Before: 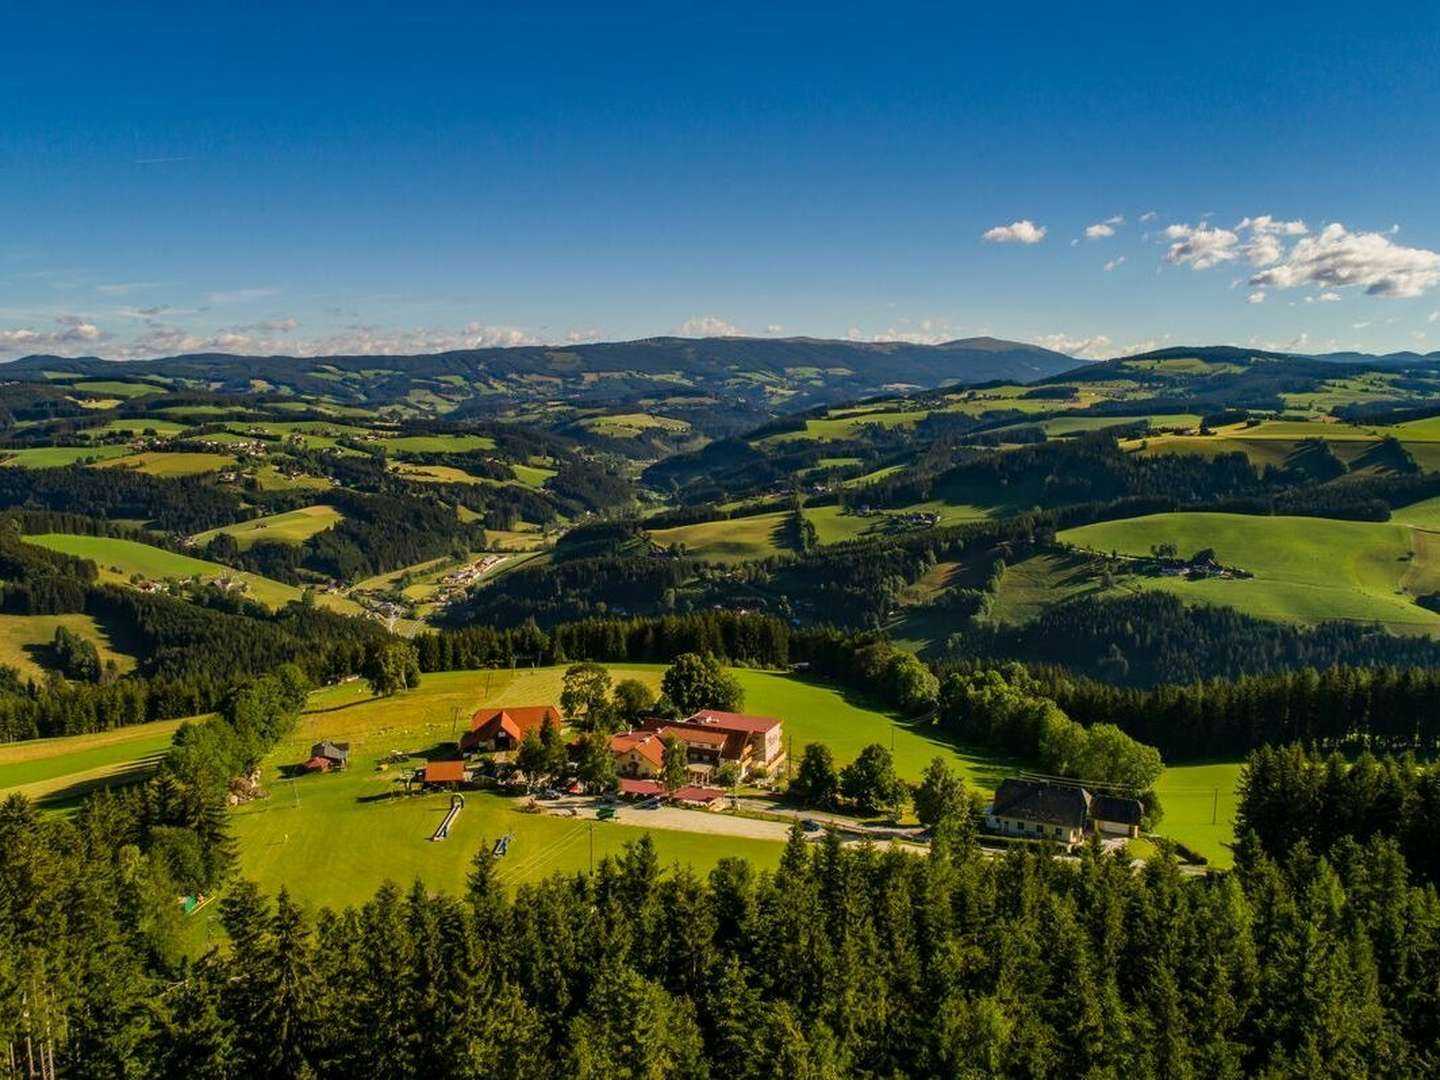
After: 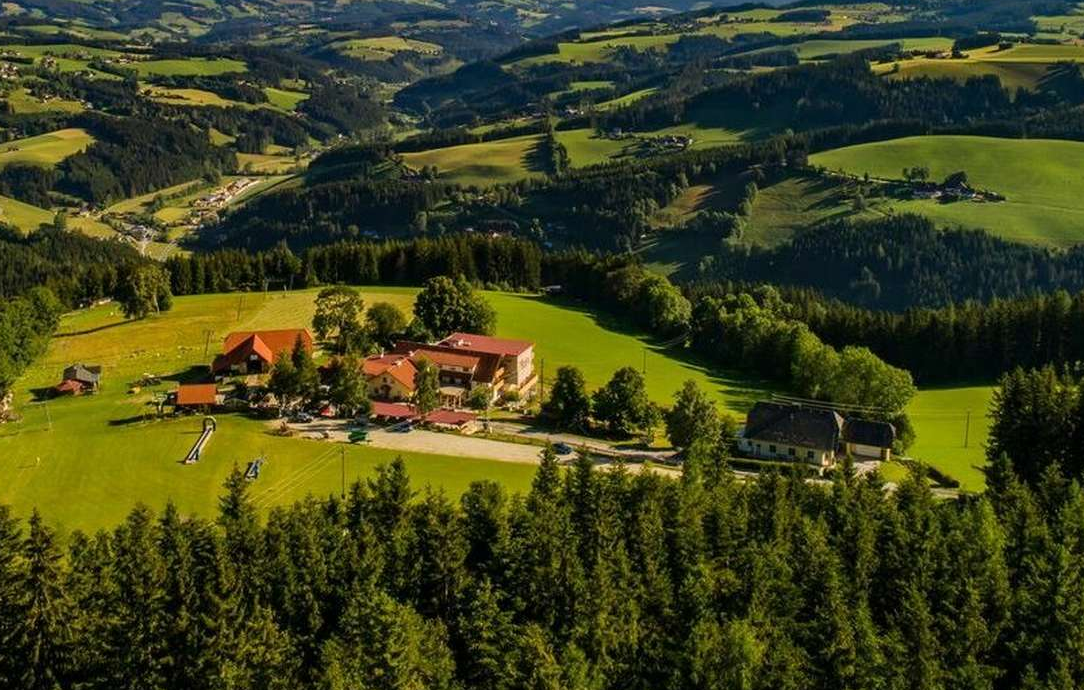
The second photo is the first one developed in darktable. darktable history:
crop and rotate: left 17.291%, top 34.98%, right 7.407%, bottom 1.048%
